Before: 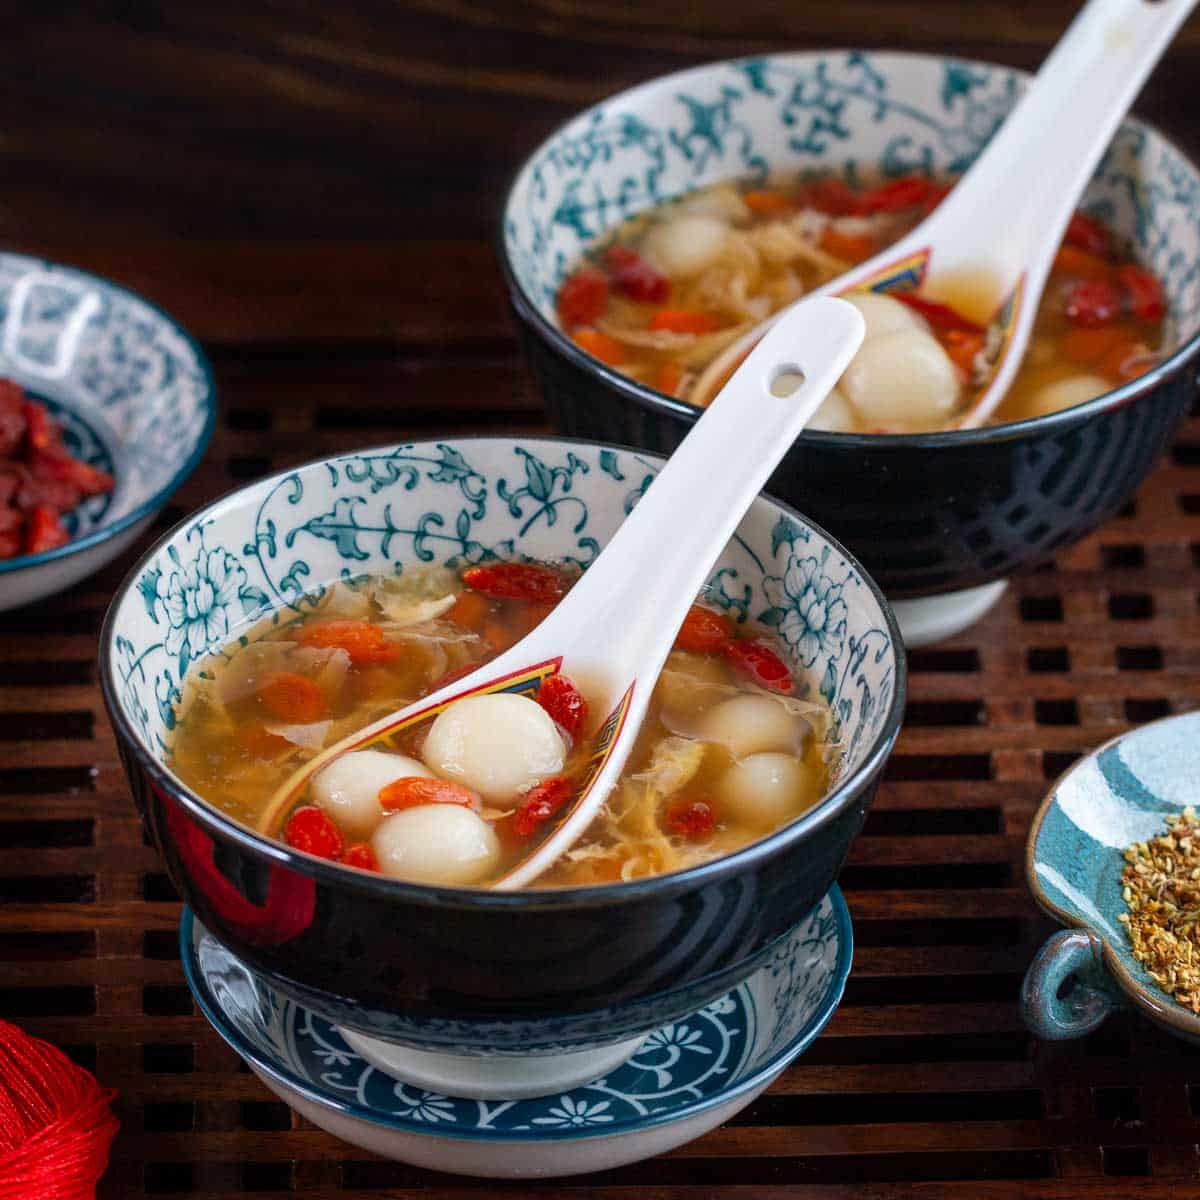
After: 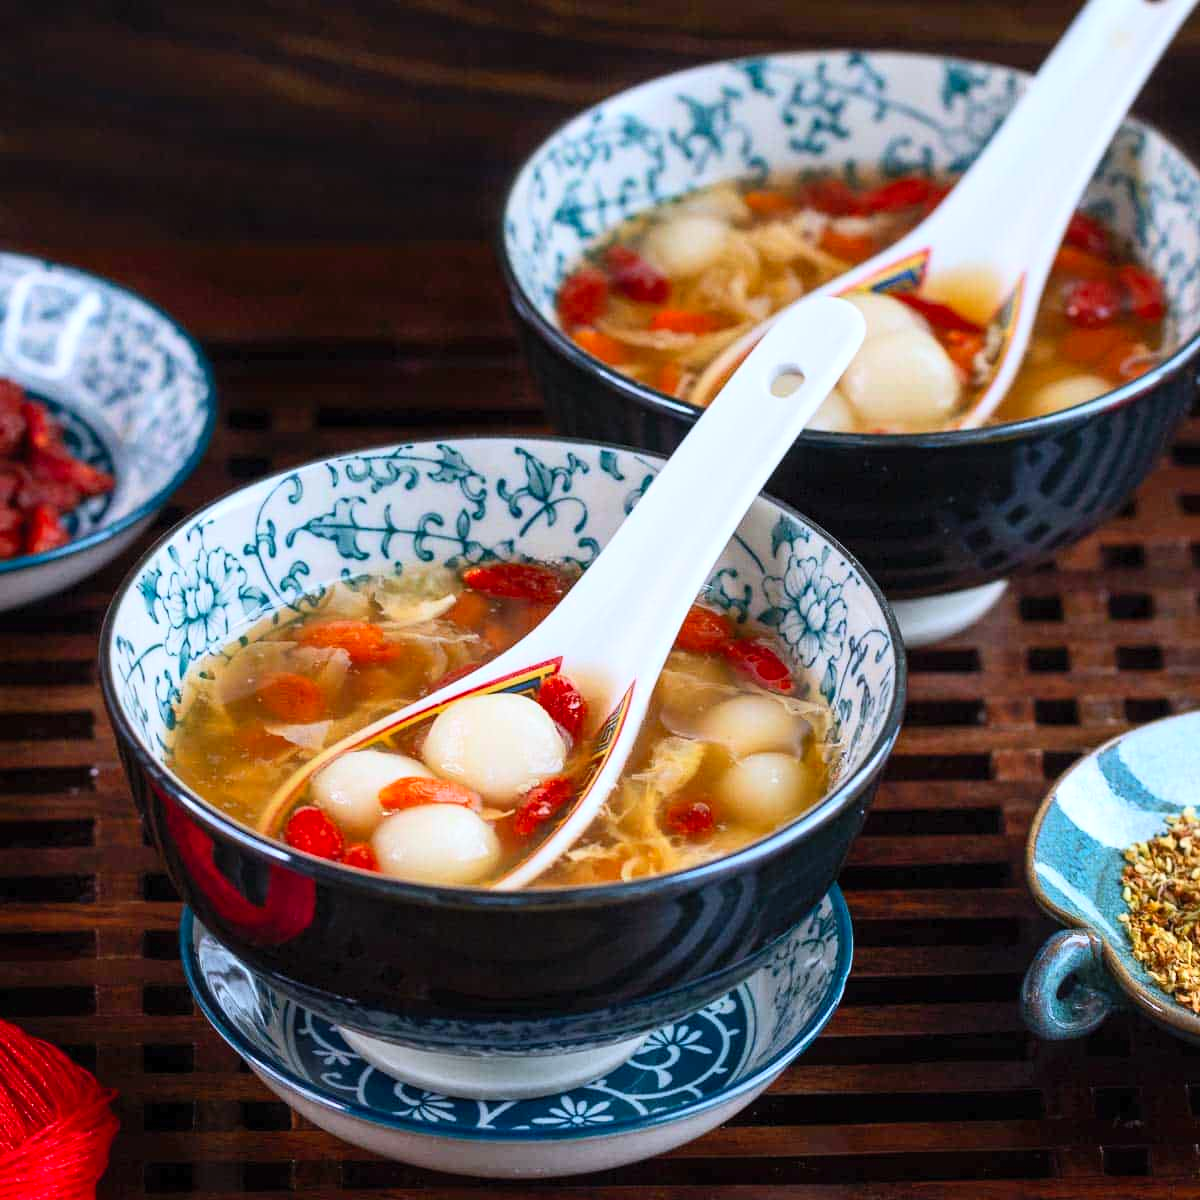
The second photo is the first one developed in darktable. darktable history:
contrast brightness saturation: contrast 0.2, brightness 0.16, saturation 0.22
white balance: red 0.967, blue 1.049
shadows and highlights: shadows 12, white point adjustment 1.2, highlights -0.36, soften with gaussian
